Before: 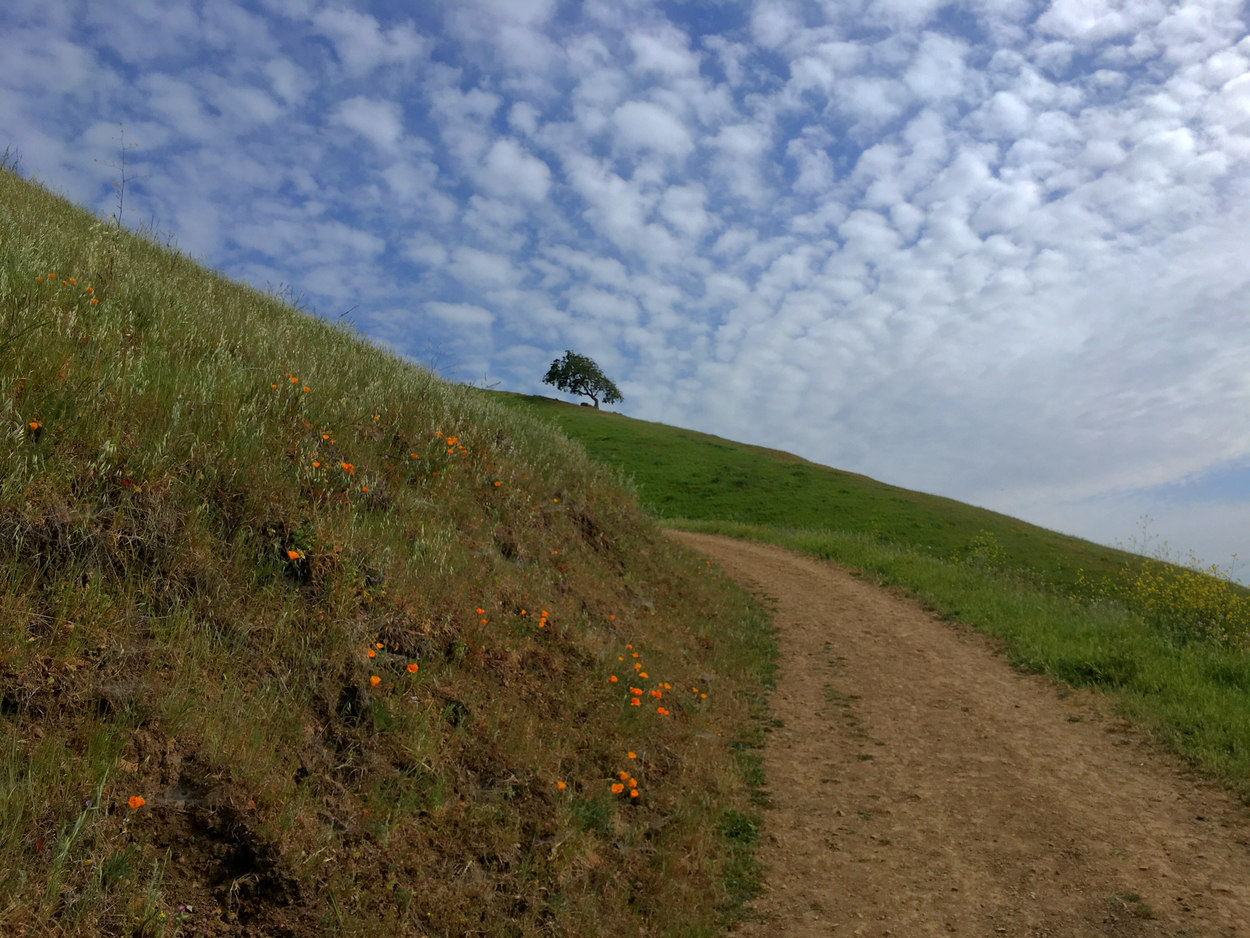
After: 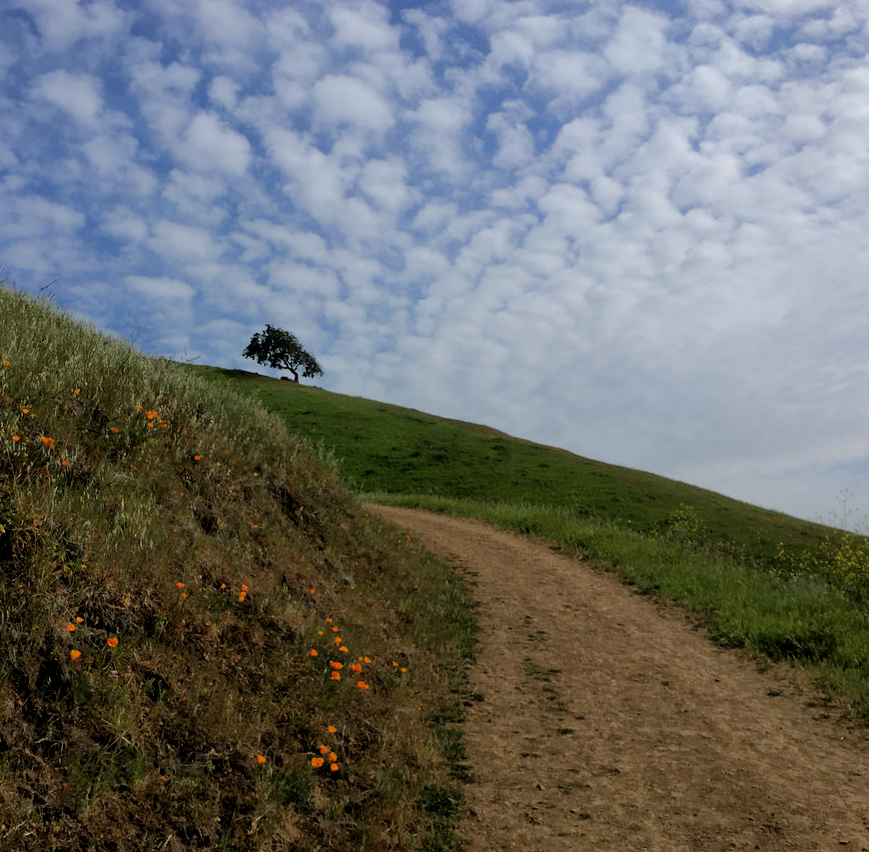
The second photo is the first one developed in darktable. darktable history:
crop and rotate: left 24.034%, top 2.838%, right 6.406%, bottom 6.299%
filmic rgb: black relative exposure -5 EV, hardness 2.88, contrast 1.2, highlights saturation mix -30%
color balance rgb: saturation formula JzAzBz (2021)
